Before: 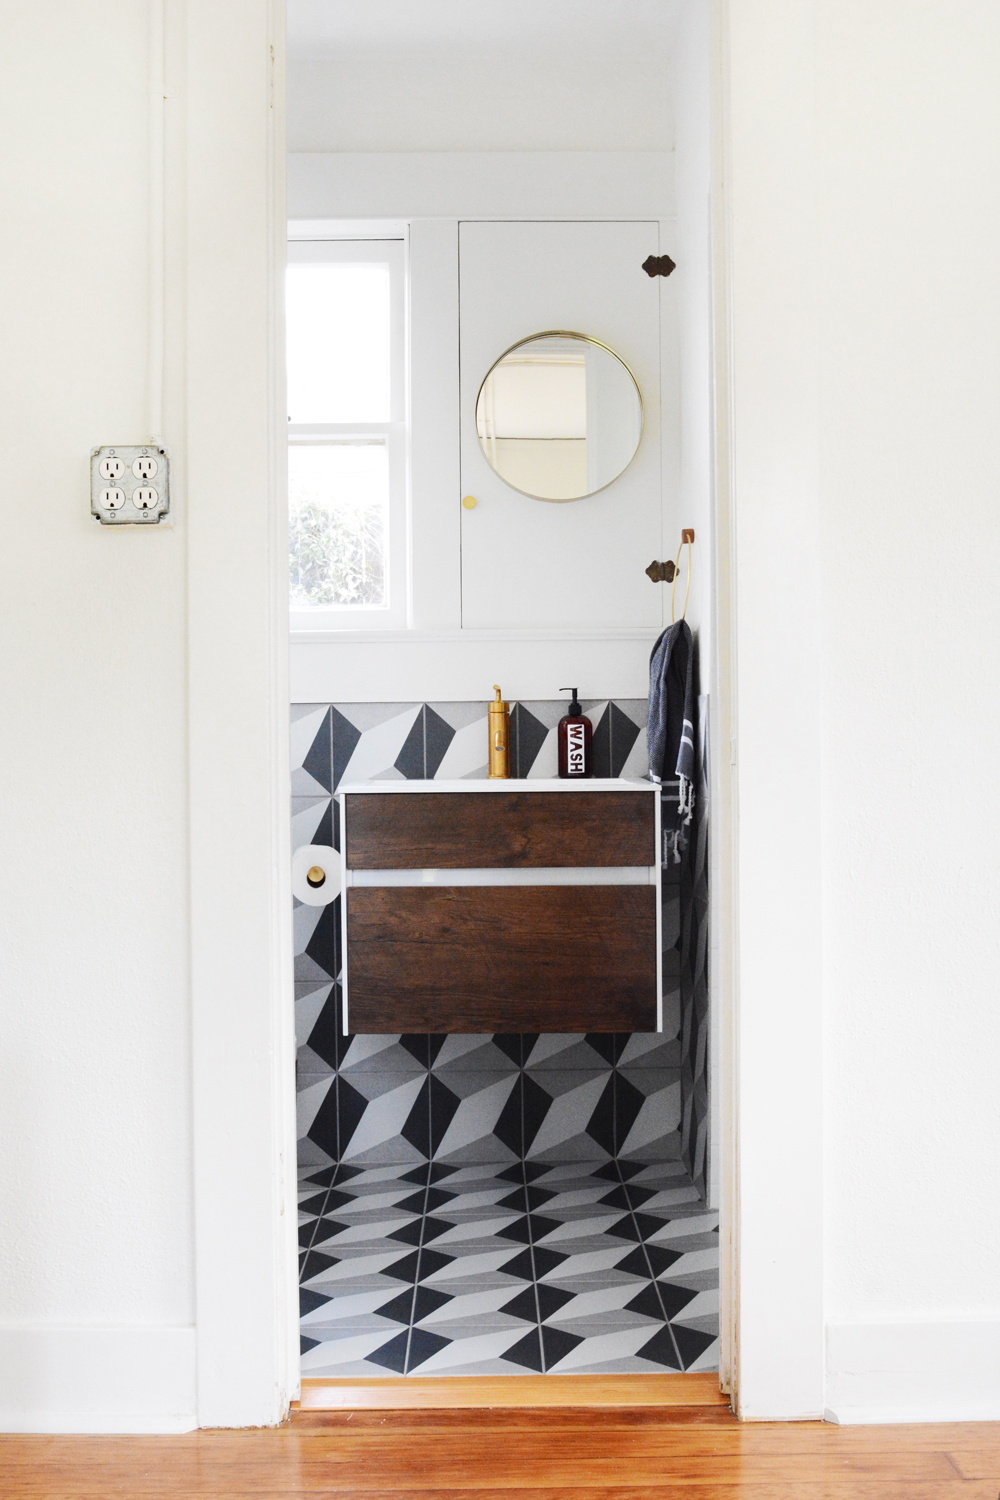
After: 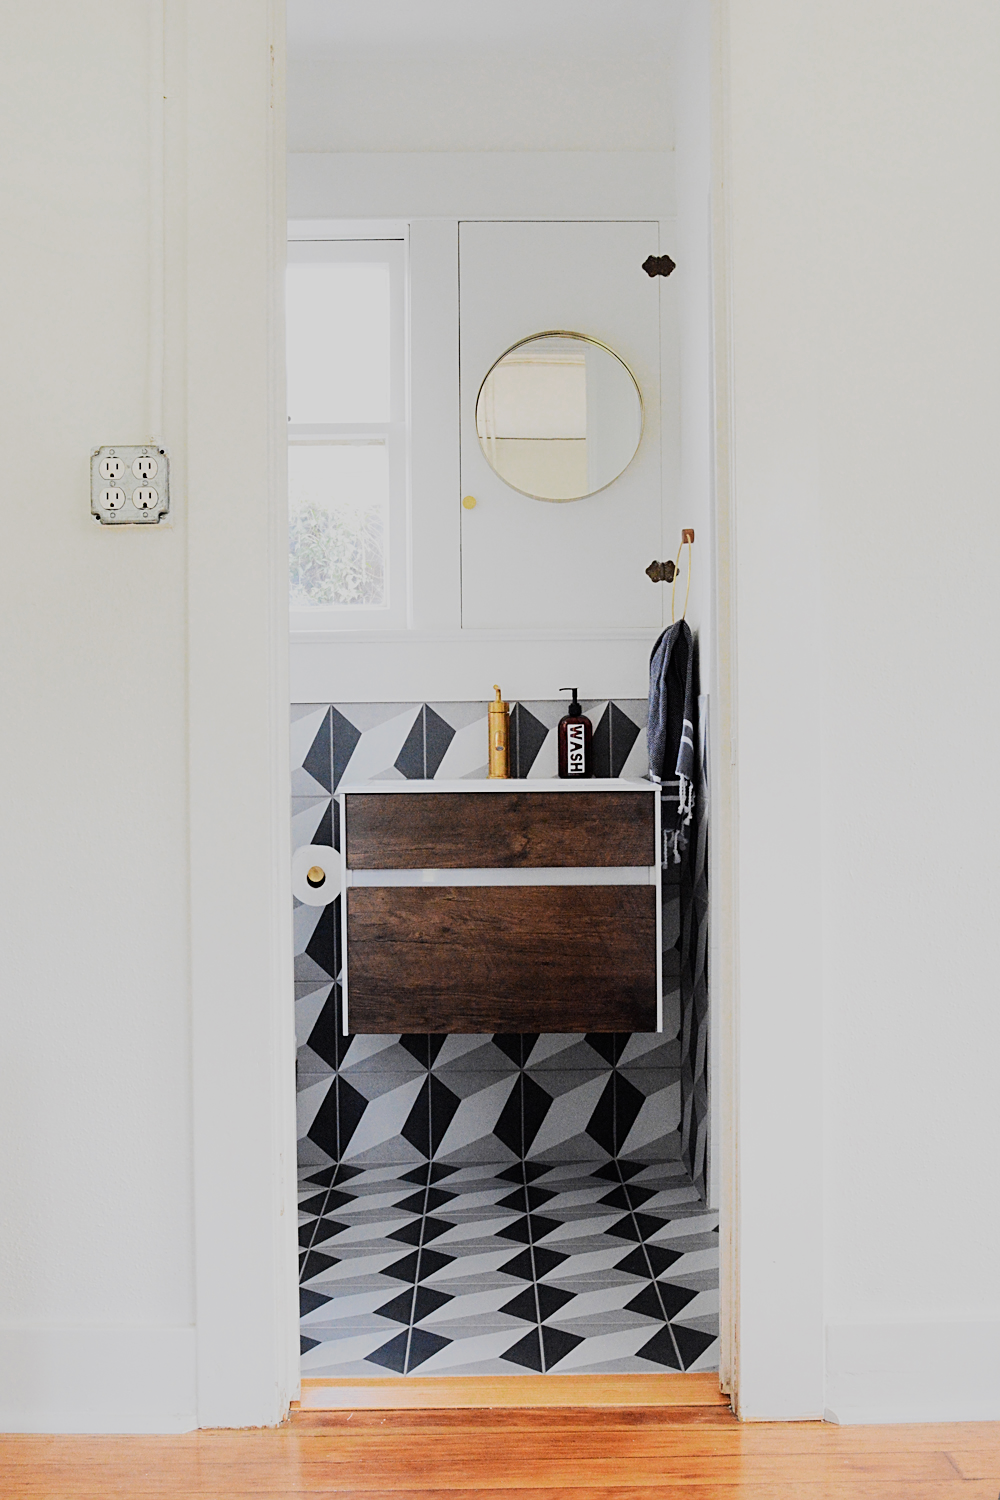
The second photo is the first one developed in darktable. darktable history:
filmic rgb: black relative exposure -7.65 EV, white relative exposure 4.56 EV, hardness 3.61, color science v6 (2022)
sharpen: on, module defaults
color zones: curves: ch0 [(0, 0.465) (0.092, 0.596) (0.289, 0.464) (0.429, 0.453) (0.571, 0.464) (0.714, 0.455) (0.857, 0.462) (1, 0.465)]
